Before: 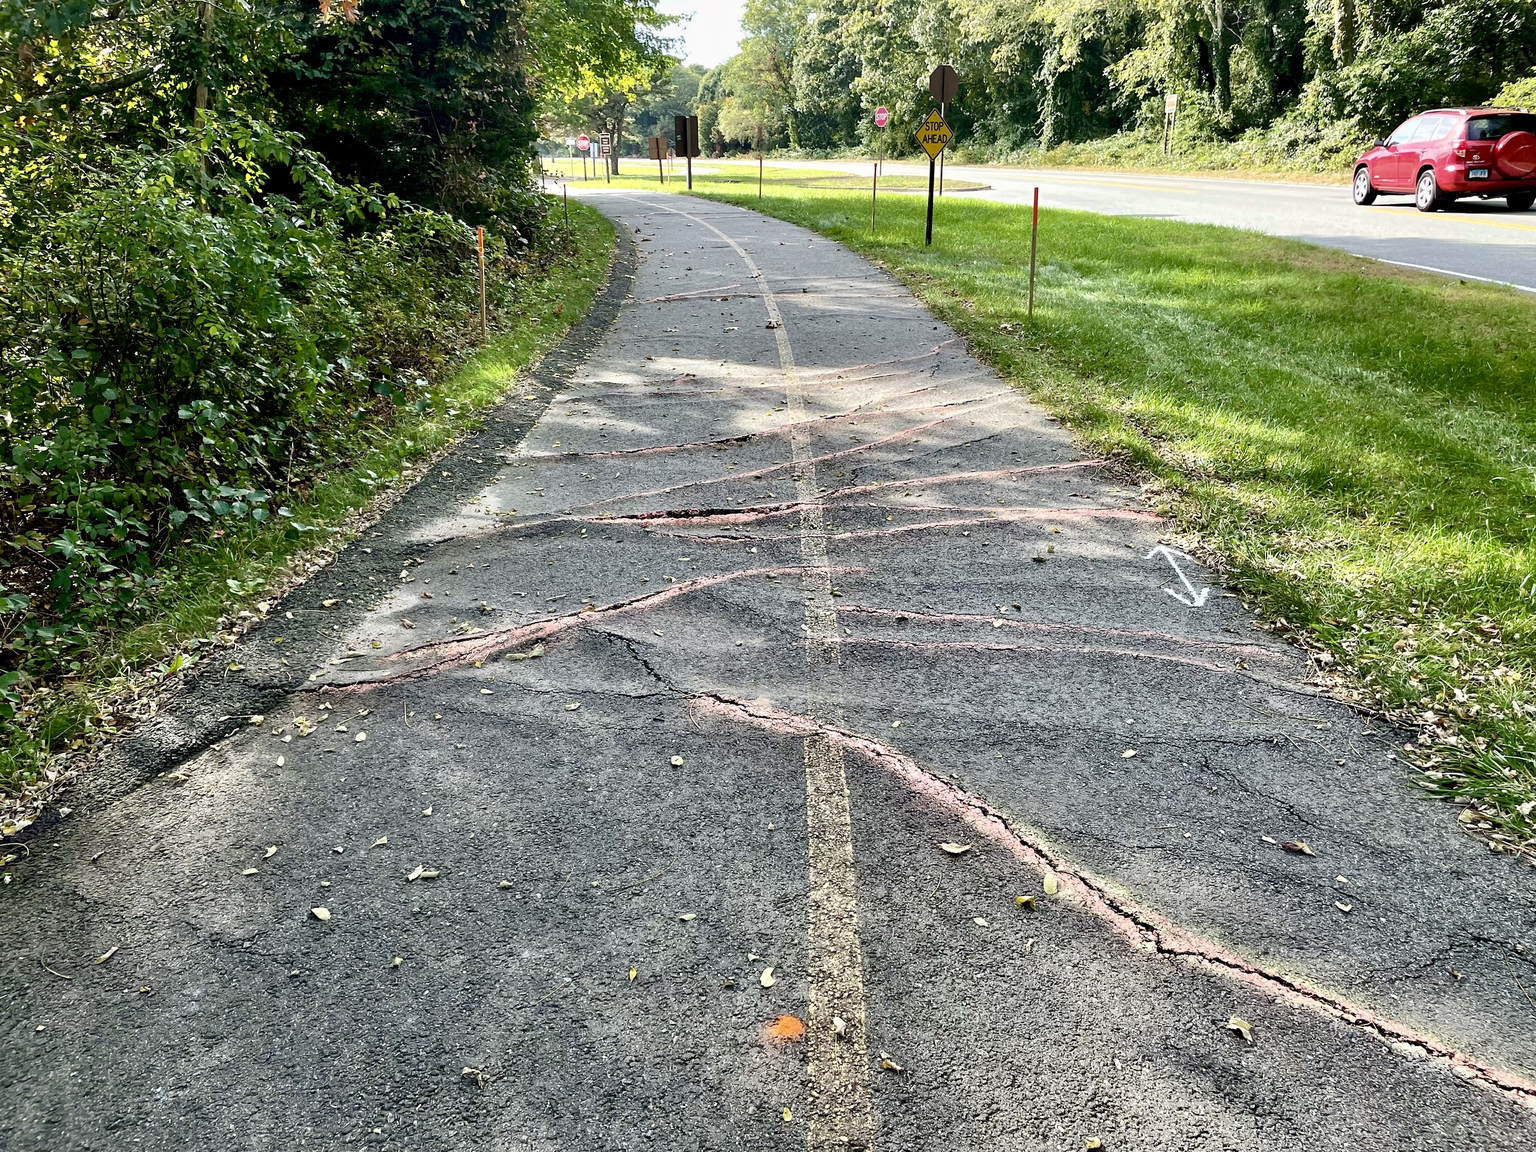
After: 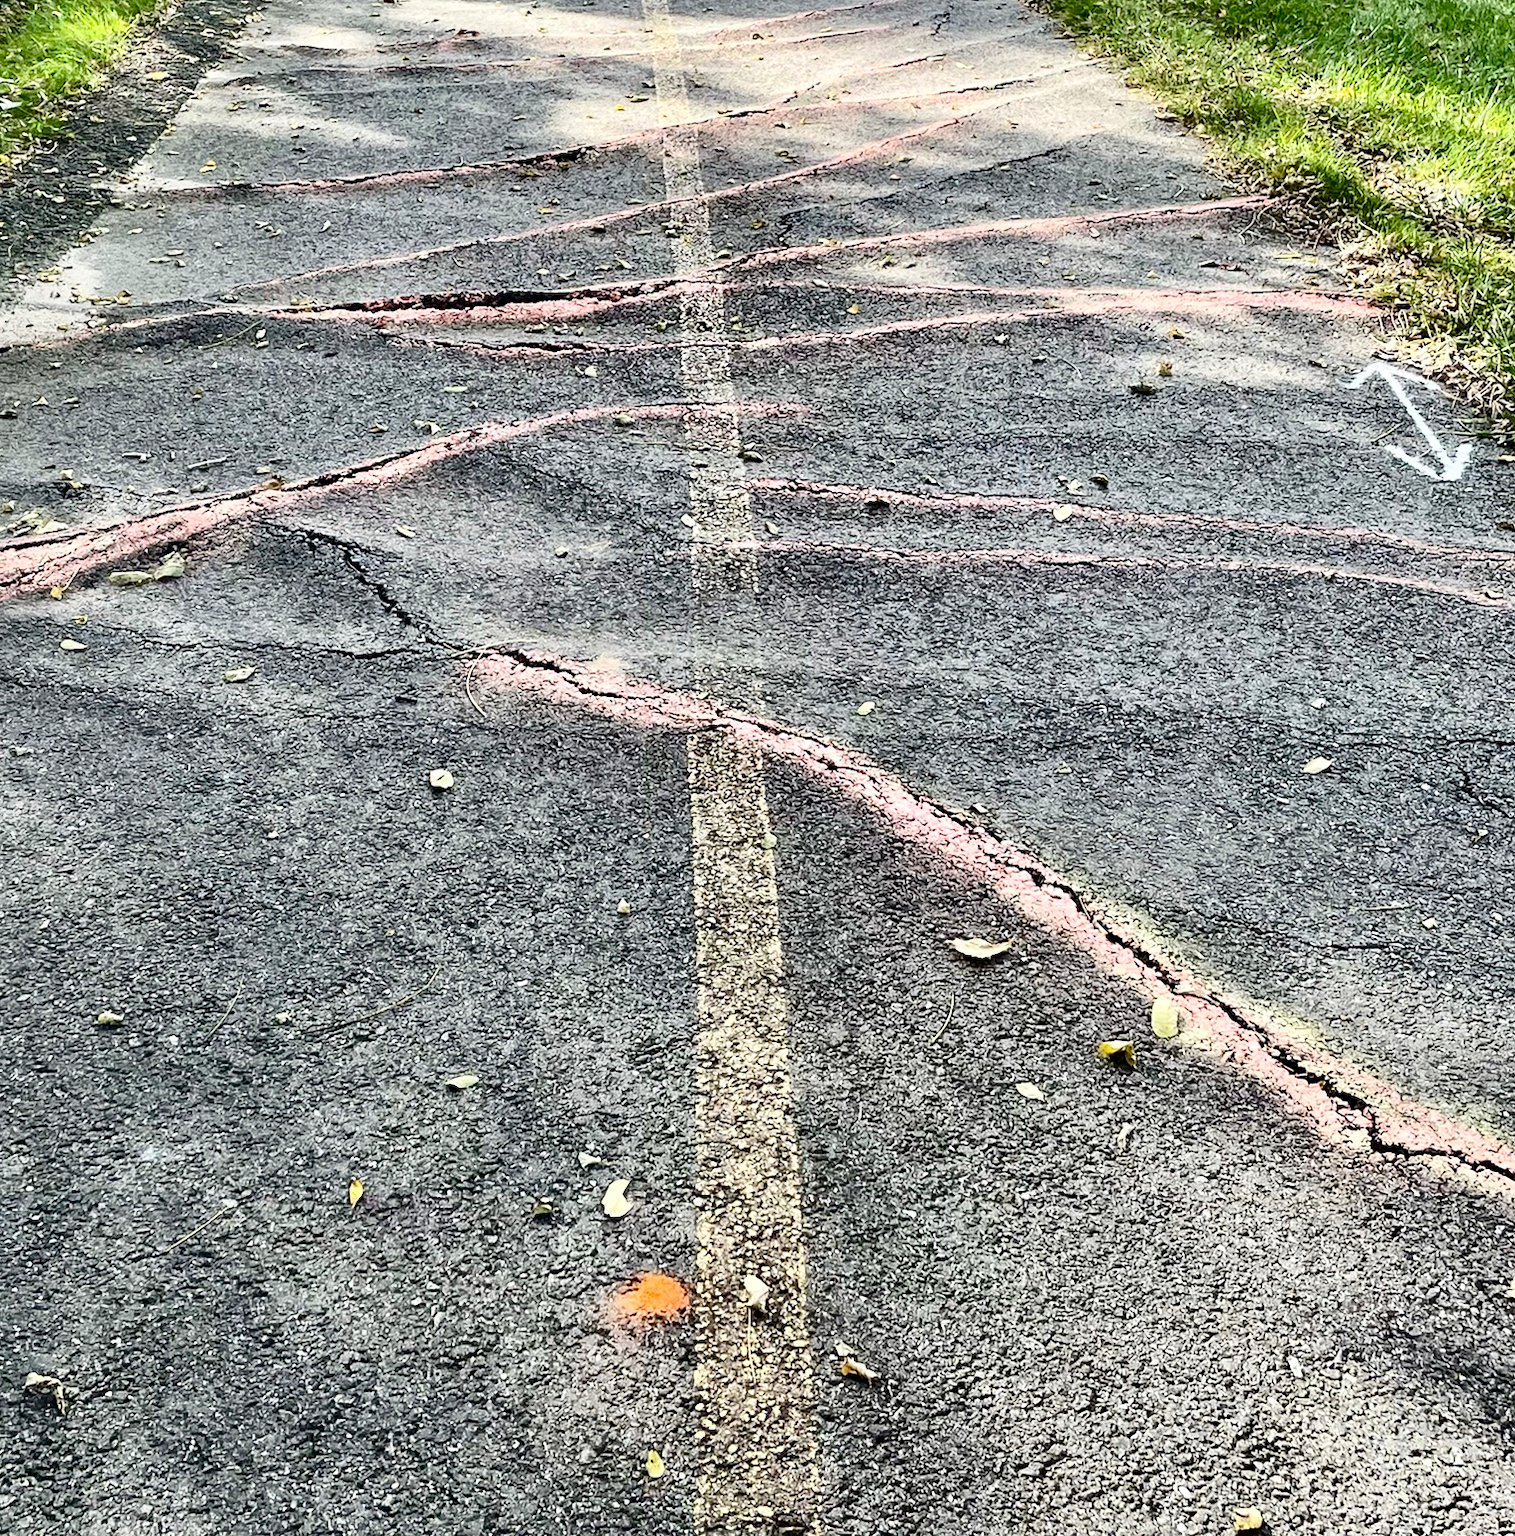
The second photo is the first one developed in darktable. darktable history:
crop and rotate: left 29.237%, top 31.152%, right 19.807%
contrast brightness saturation: contrast 0.22
